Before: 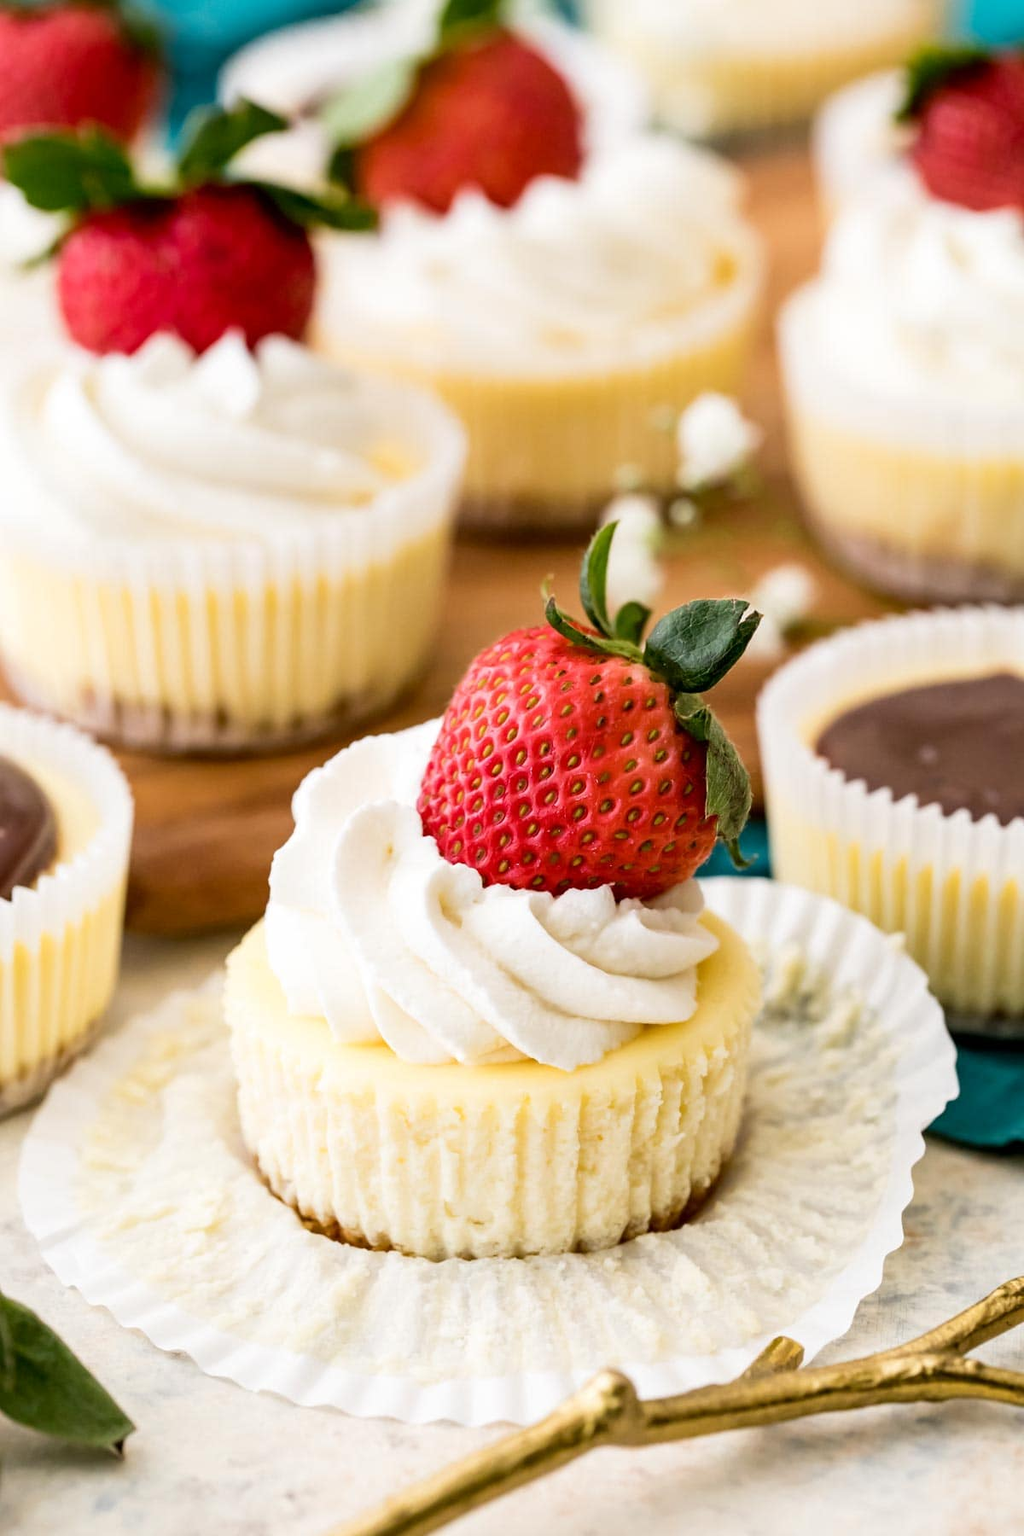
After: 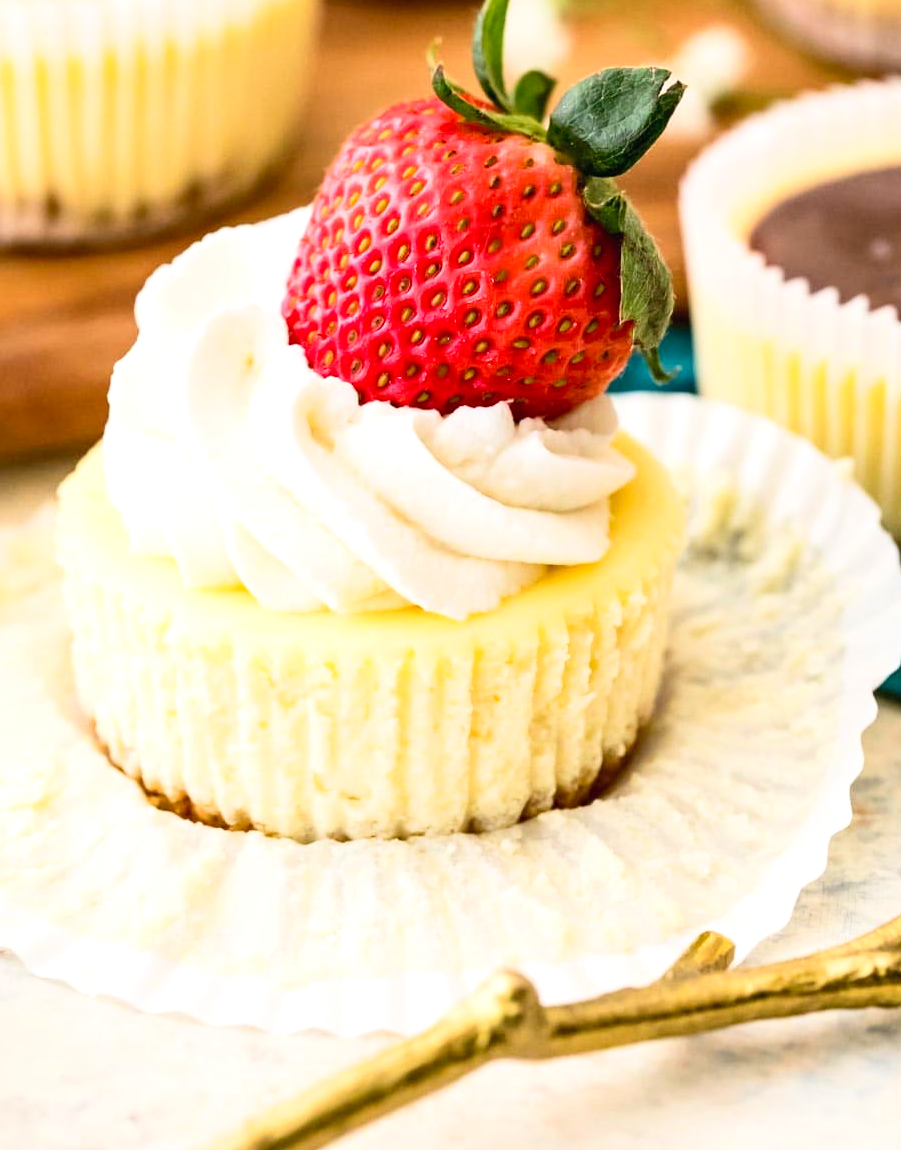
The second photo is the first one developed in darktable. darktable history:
contrast brightness saturation: contrast 0.2, brightness 0.164, saturation 0.219
crop and rotate: left 17.311%, top 35.306%, right 7.533%, bottom 0.787%
exposure: exposure 0.197 EV, compensate highlight preservation false
